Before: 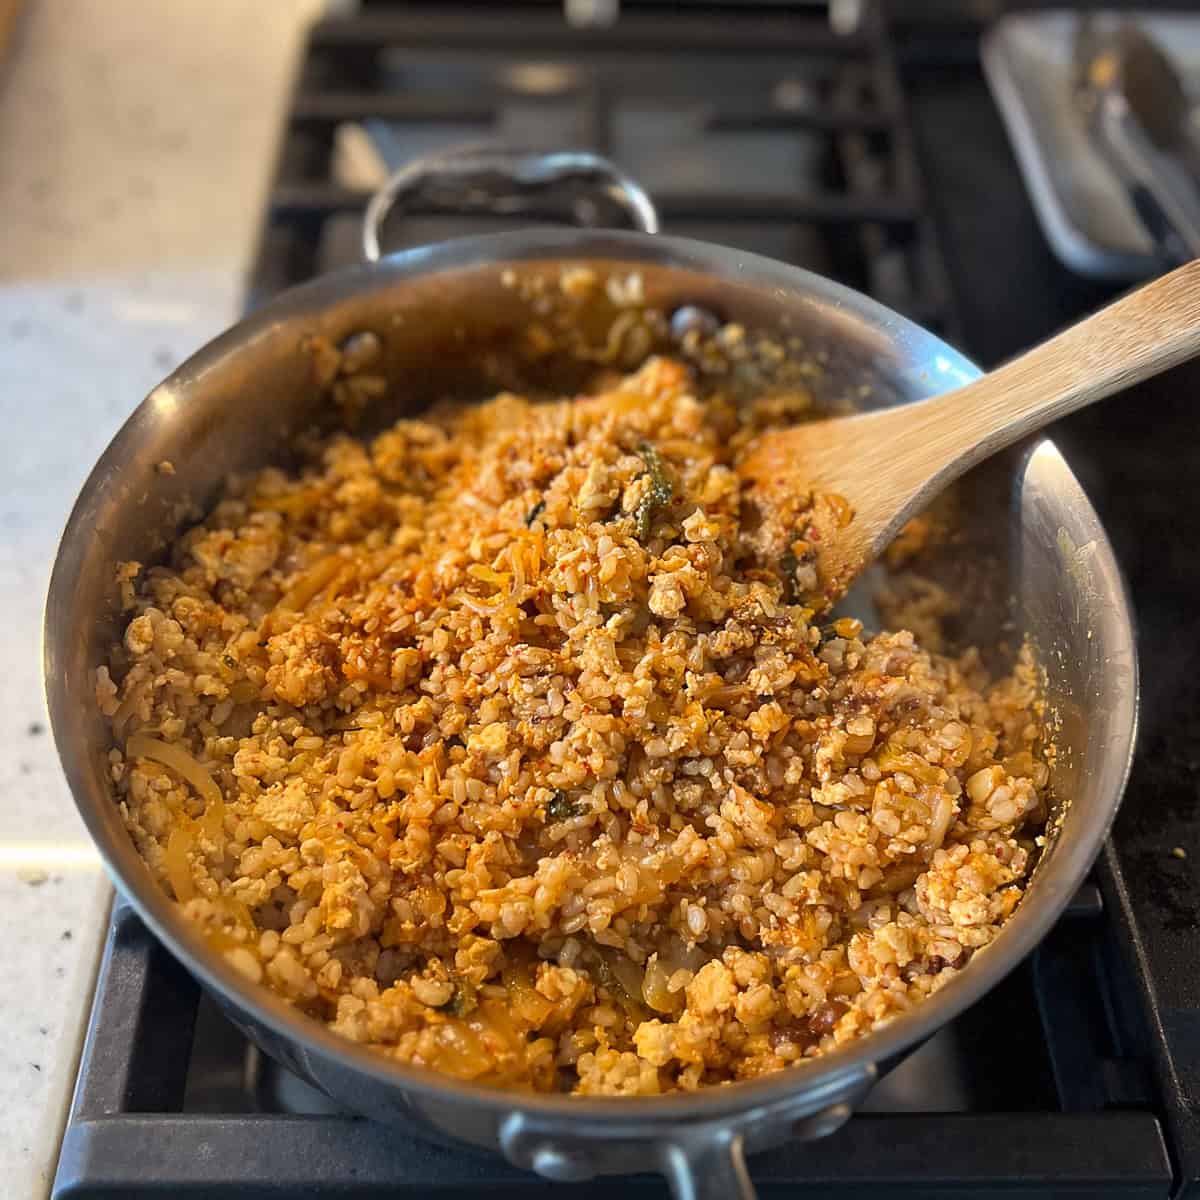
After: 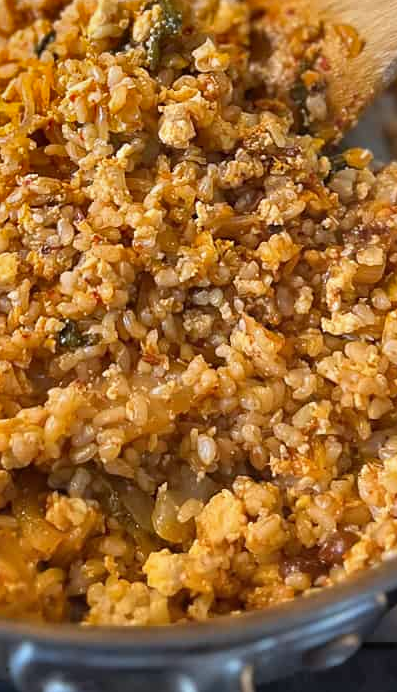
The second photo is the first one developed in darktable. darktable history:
white balance: red 0.984, blue 1.059
shadows and highlights: shadows 24.5, highlights -78.15, soften with gaussian
crop: left 40.878%, top 39.176%, right 25.993%, bottom 3.081%
